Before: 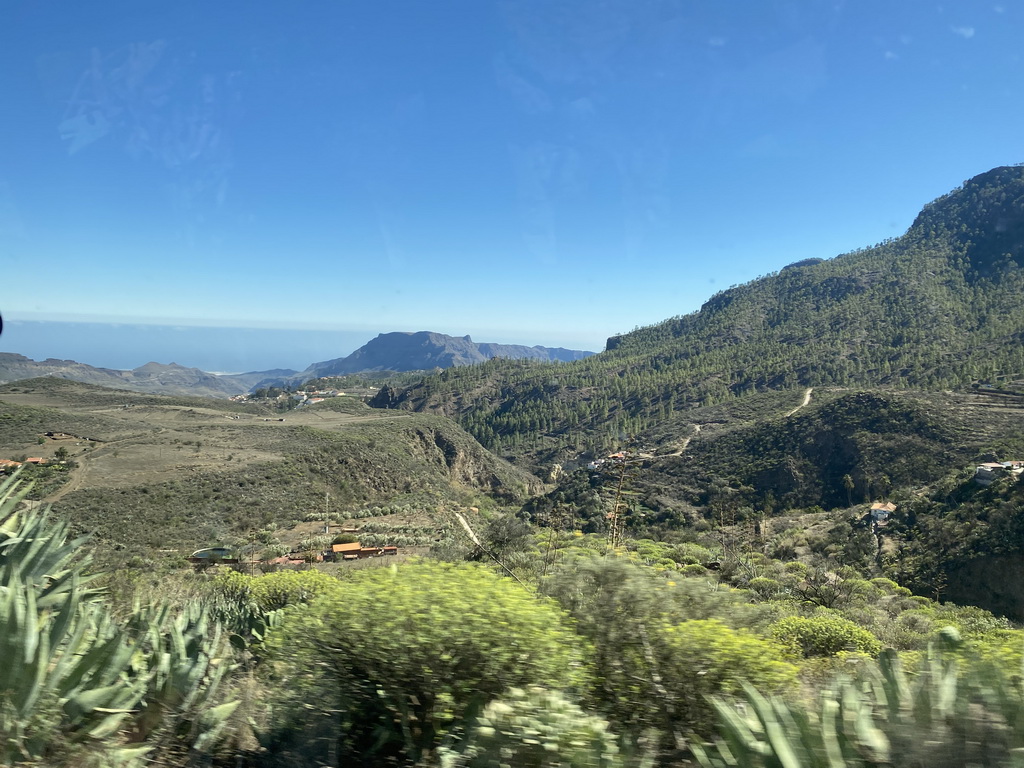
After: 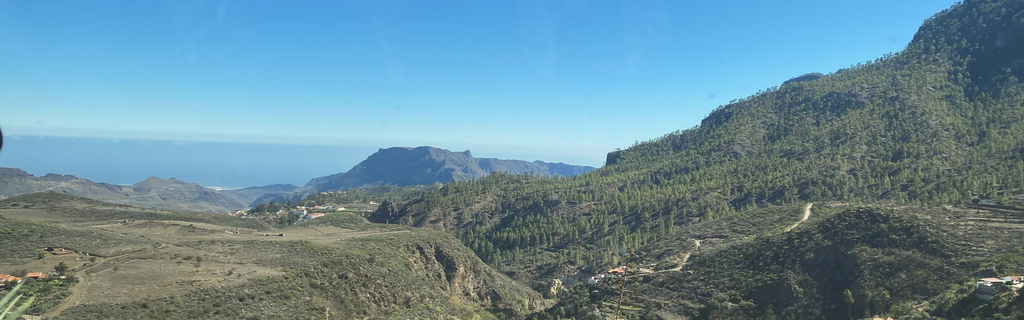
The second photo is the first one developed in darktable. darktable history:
crop and rotate: top 24.172%, bottom 34.14%
exposure: black level correction -0.026, exposure -0.12 EV, compensate highlight preservation false
